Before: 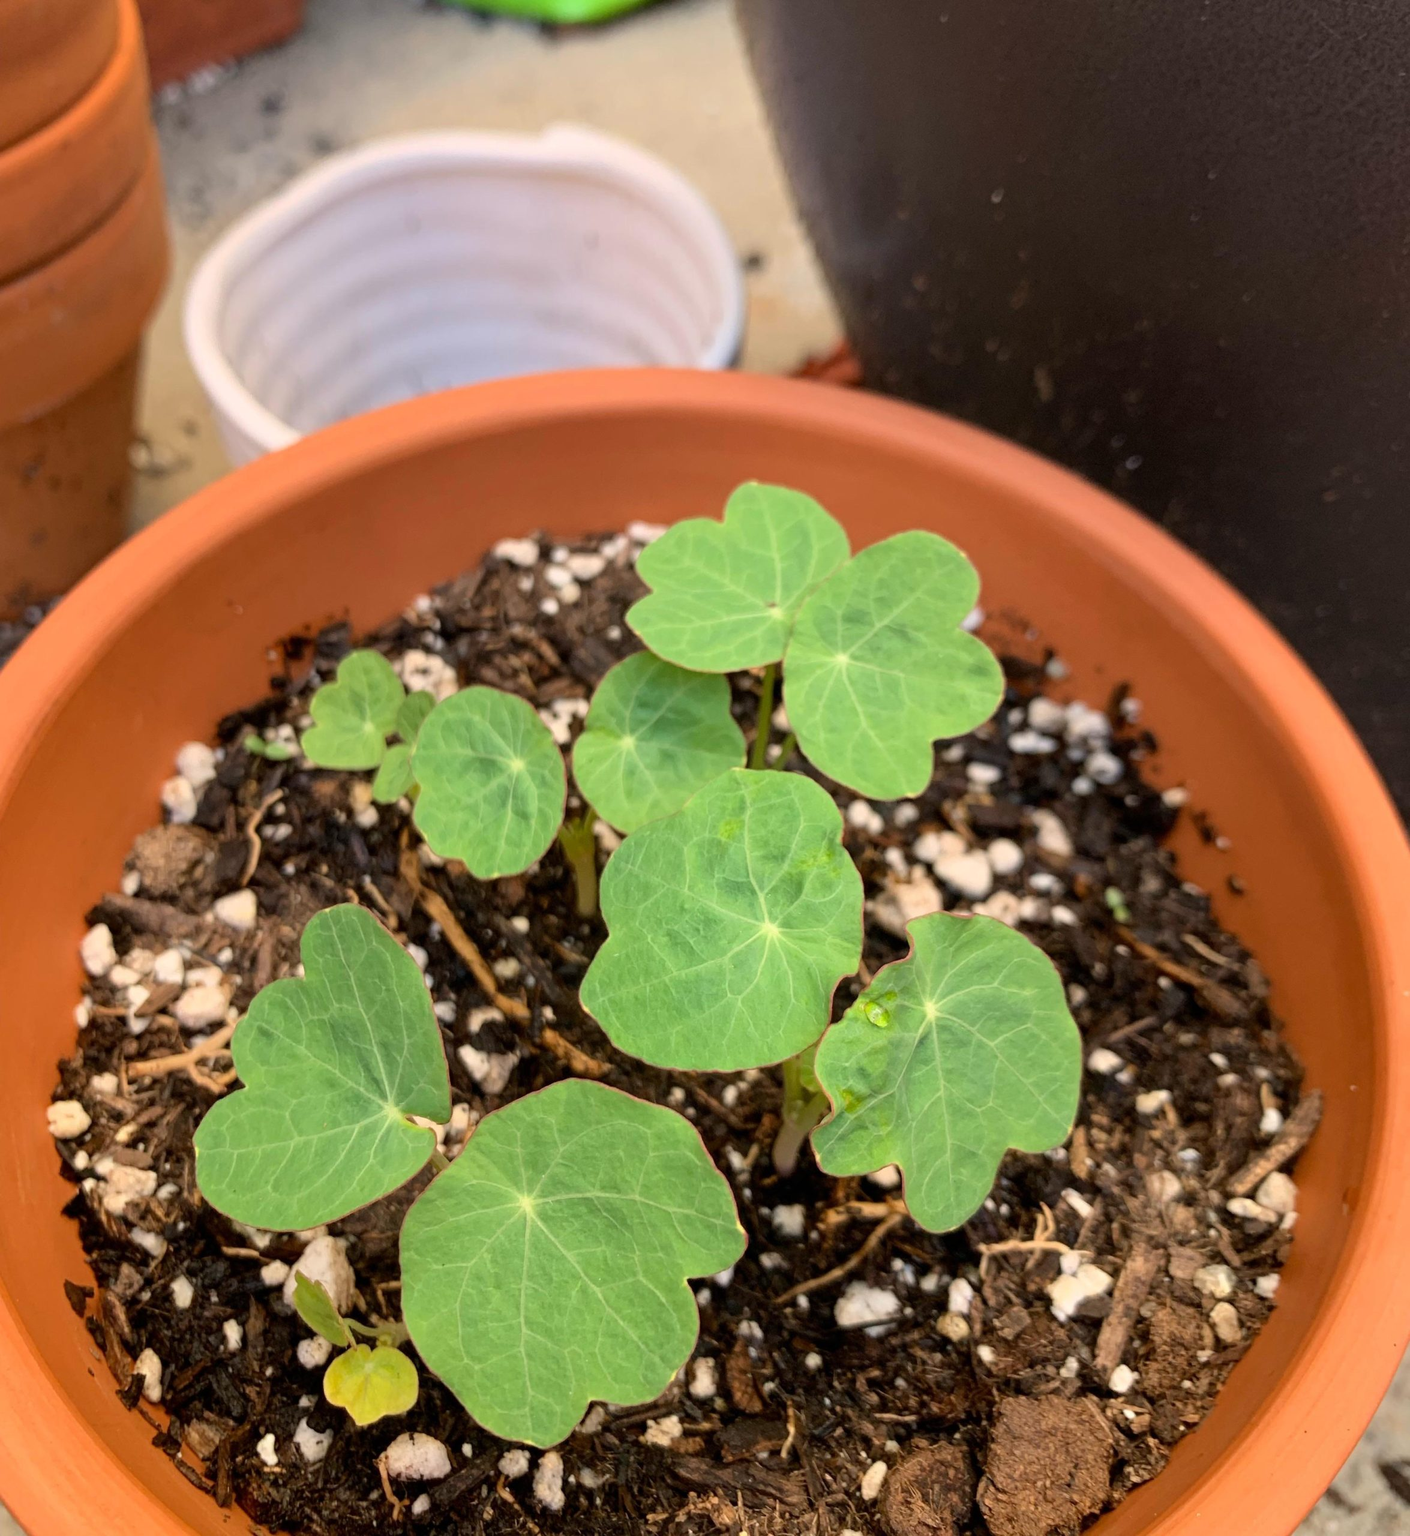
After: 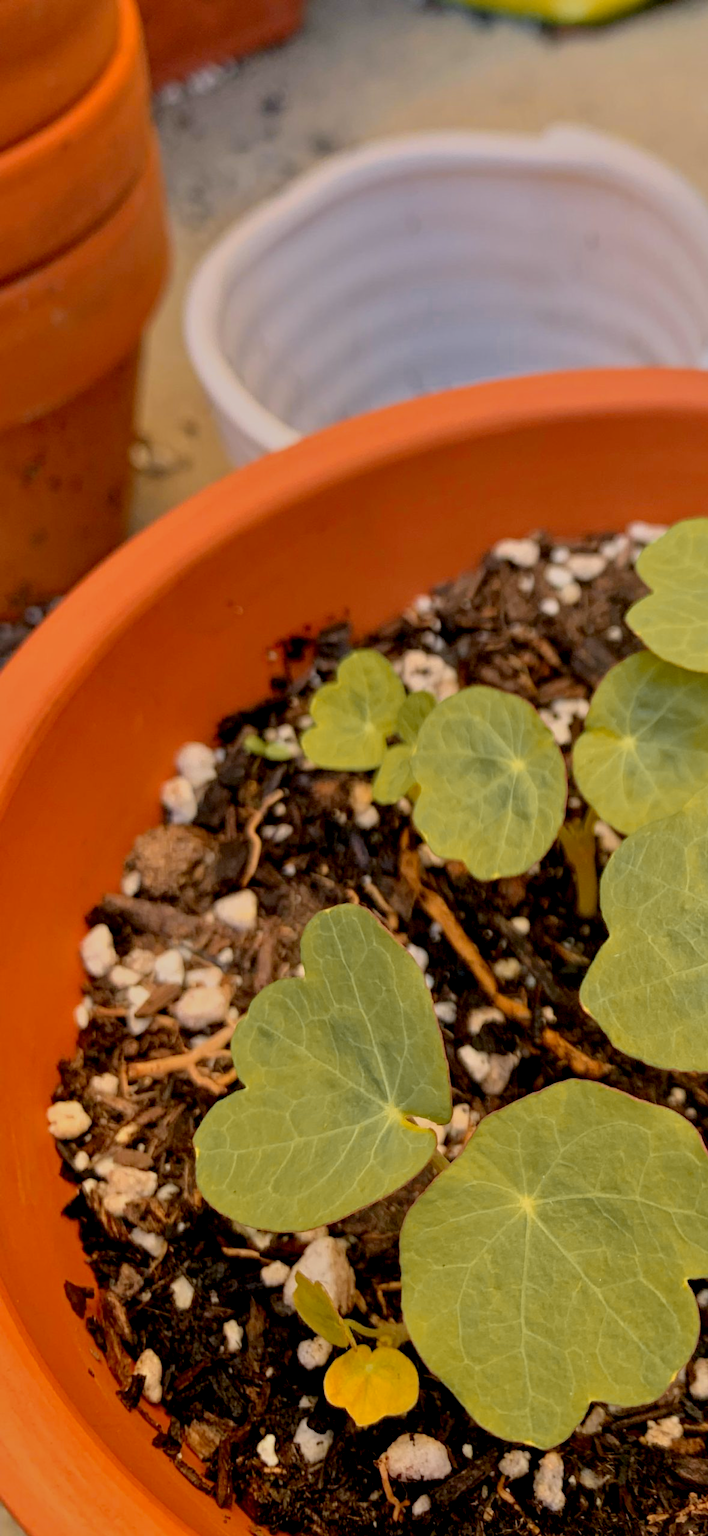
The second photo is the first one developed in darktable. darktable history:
exposure: black level correction 0.009, exposure -0.168 EV, compensate highlight preservation false
color zones: curves: ch0 [(0, 0.499) (0.143, 0.5) (0.286, 0.5) (0.429, 0.476) (0.571, 0.284) (0.714, 0.243) (0.857, 0.449) (1, 0.499)]; ch1 [(0, 0.532) (0.143, 0.645) (0.286, 0.696) (0.429, 0.211) (0.571, 0.504) (0.714, 0.493) (0.857, 0.495) (1, 0.532)]; ch2 [(0, 0.5) (0.143, 0.5) (0.286, 0.427) (0.429, 0.324) (0.571, 0.5) (0.714, 0.5) (0.857, 0.5) (1, 0.5)]
tone equalizer: -8 EV -0.002 EV, -7 EV 0.004 EV, -6 EV -0.034 EV, -5 EV 0.012 EV, -4 EV -0.021 EV, -3 EV 0.031 EV, -2 EV -0.065 EV, -1 EV -0.301 EV, +0 EV -0.611 EV
crop and rotate: left 0.04%, top 0%, right 49.681%
